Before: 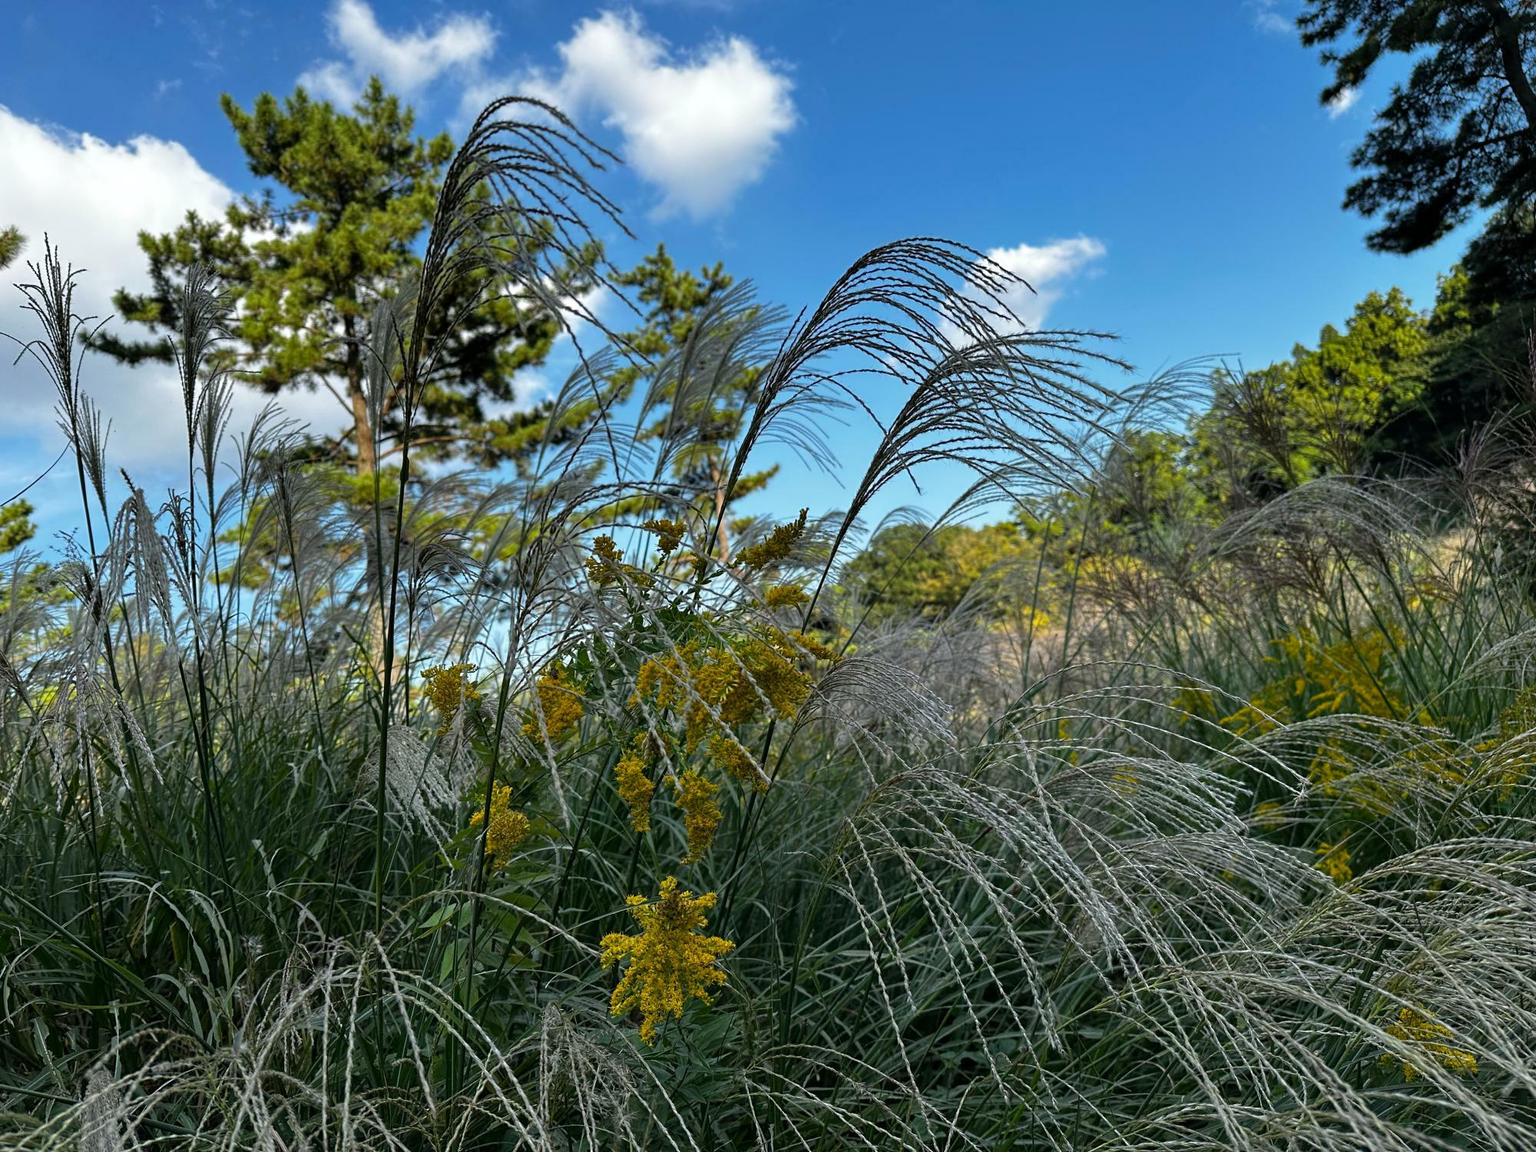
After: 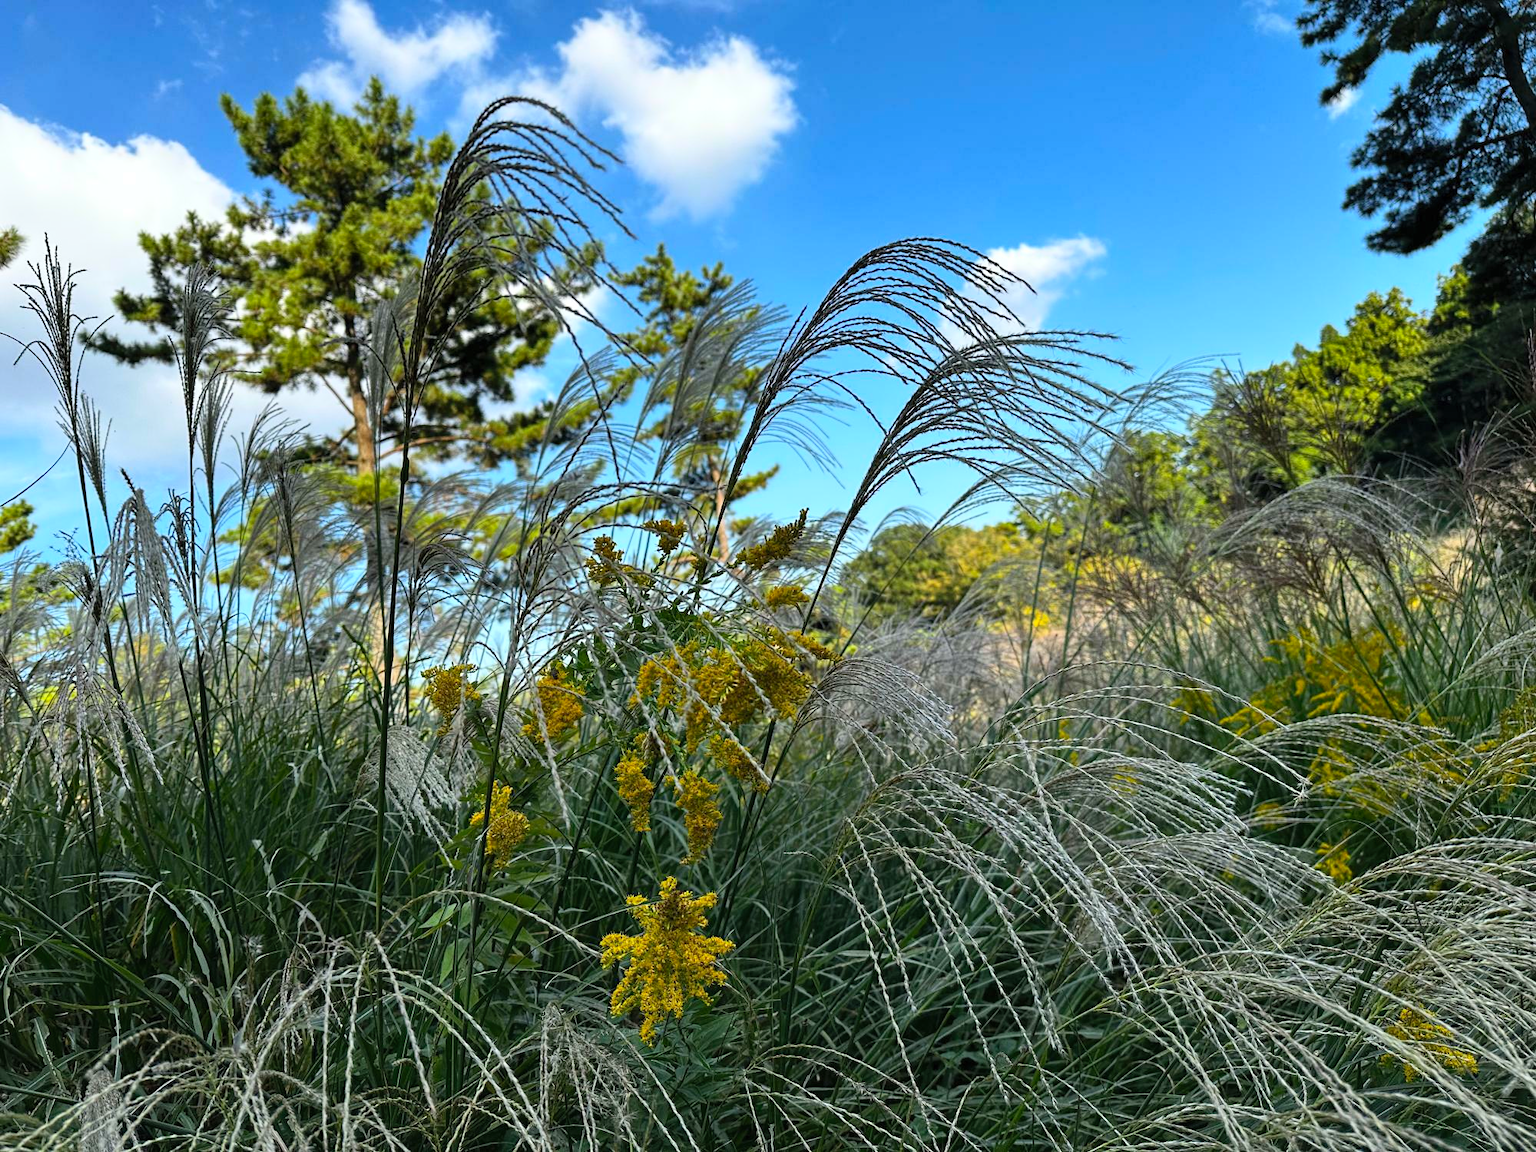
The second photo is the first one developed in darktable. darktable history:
contrast brightness saturation: contrast 0.202, brightness 0.167, saturation 0.228
